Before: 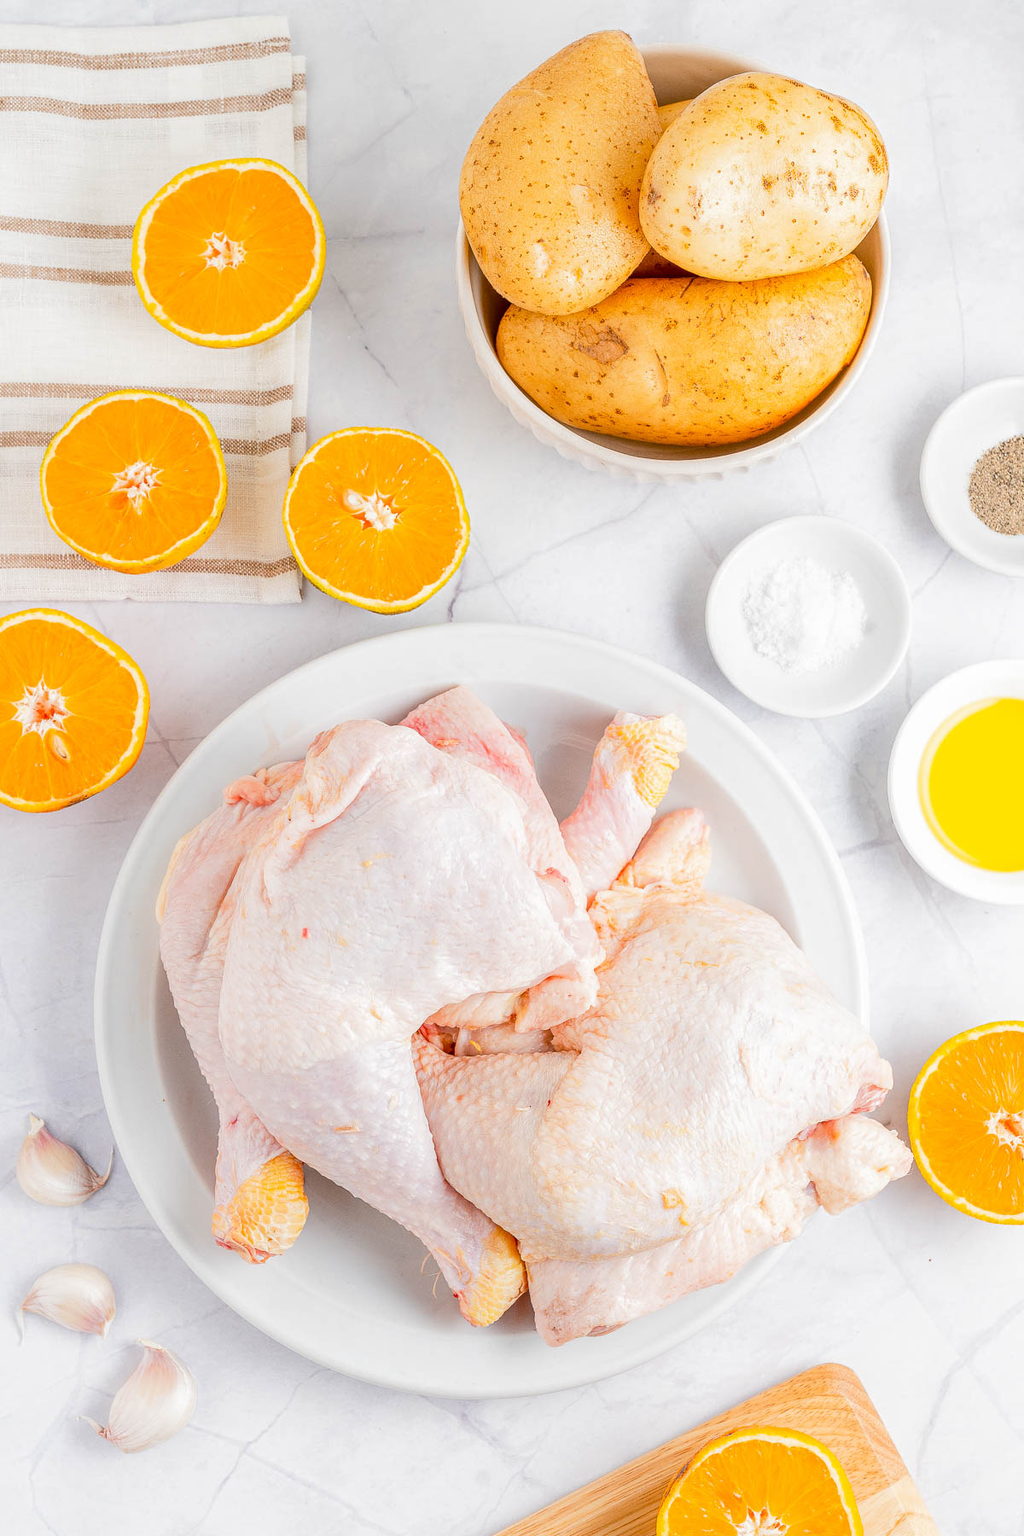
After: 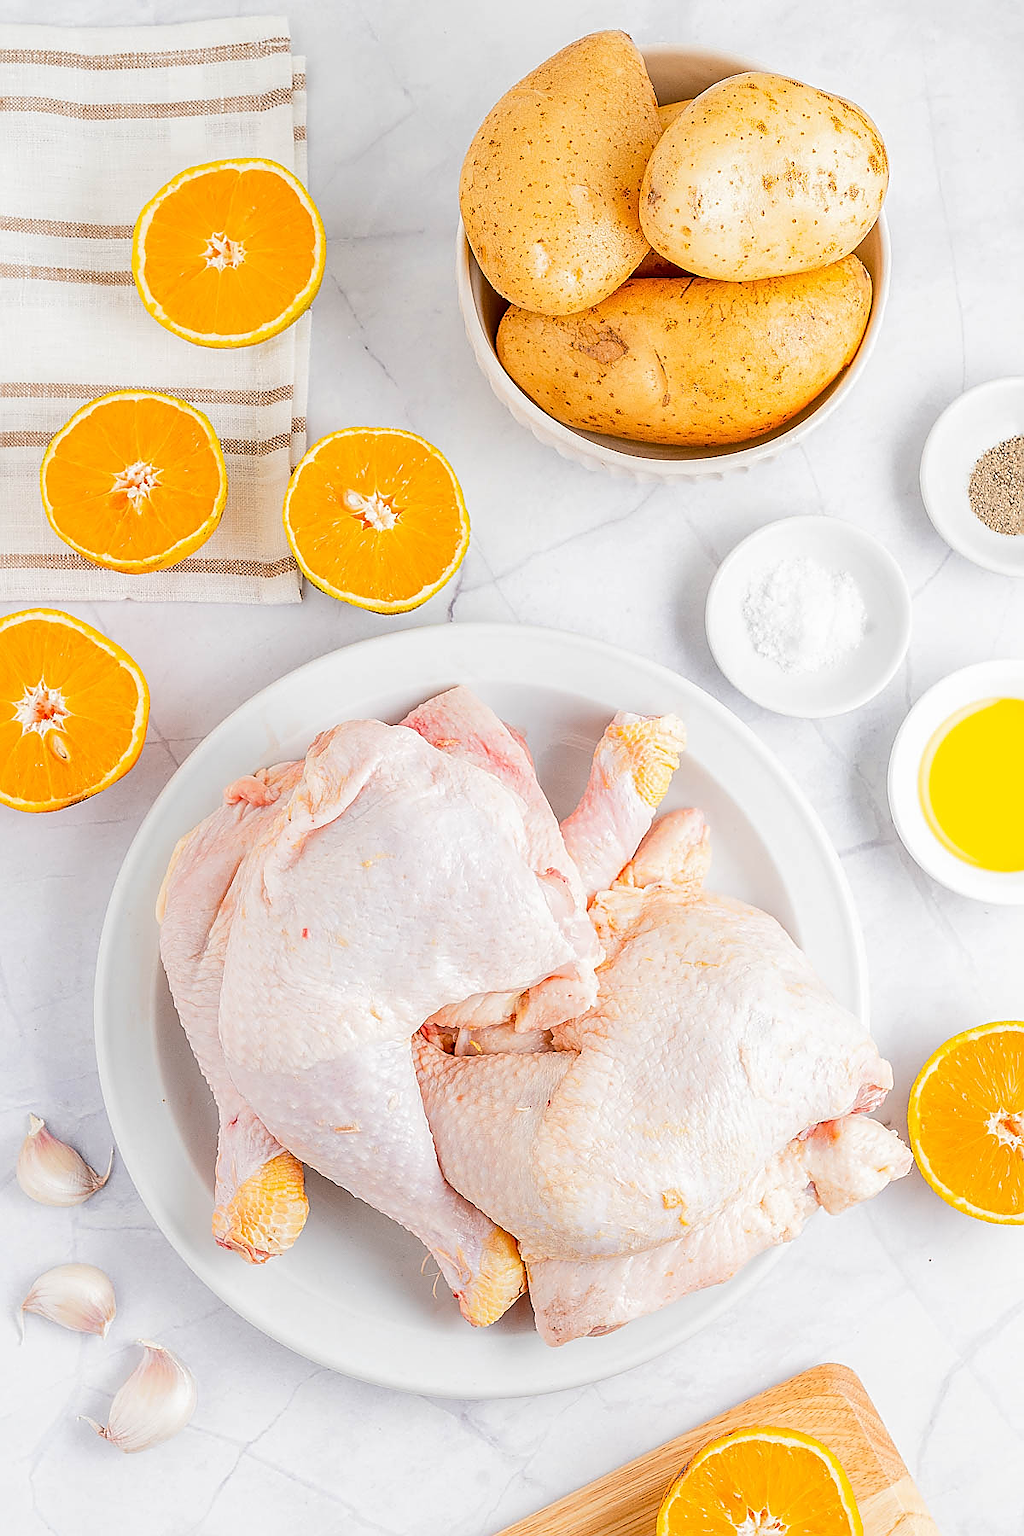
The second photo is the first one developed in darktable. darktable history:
sharpen: radius 1.418, amount 1.245, threshold 0.642
